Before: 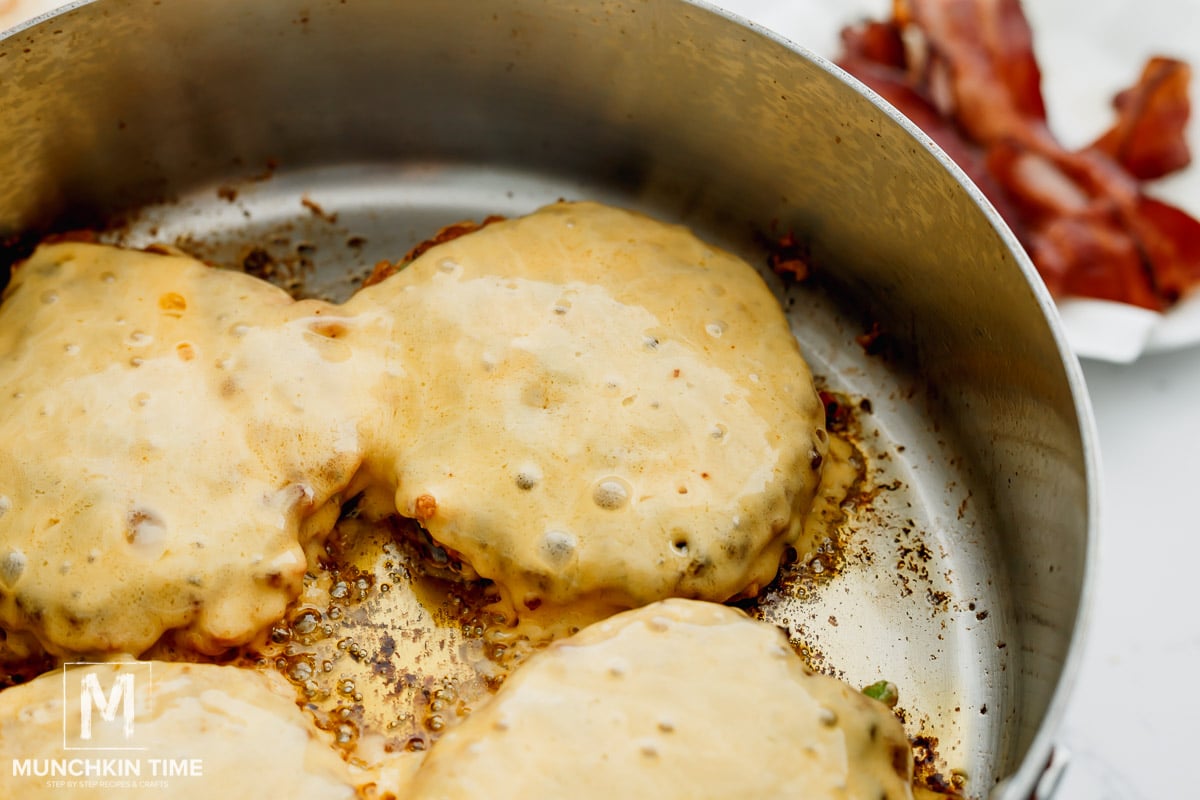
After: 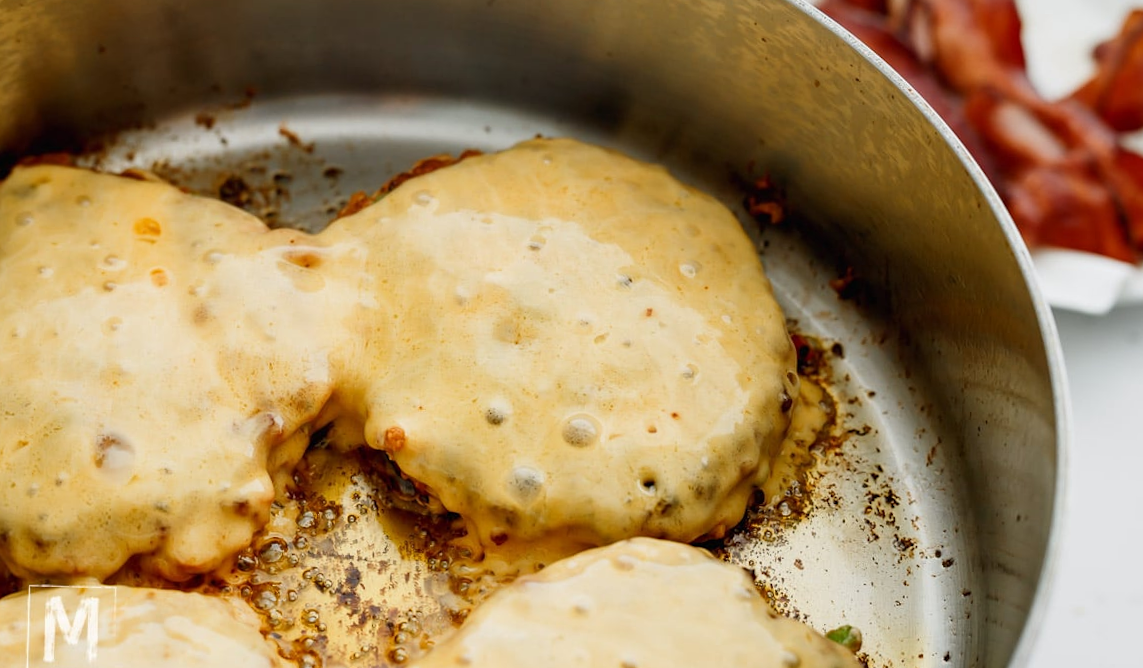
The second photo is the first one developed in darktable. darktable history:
rotate and perspective: rotation 1.57°, crop left 0.018, crop right 0.982, crop top 0.039, crop bottom 0.961
crop: left 1.507%, top 6.147%, right 1.379%, bottom 6.637%
